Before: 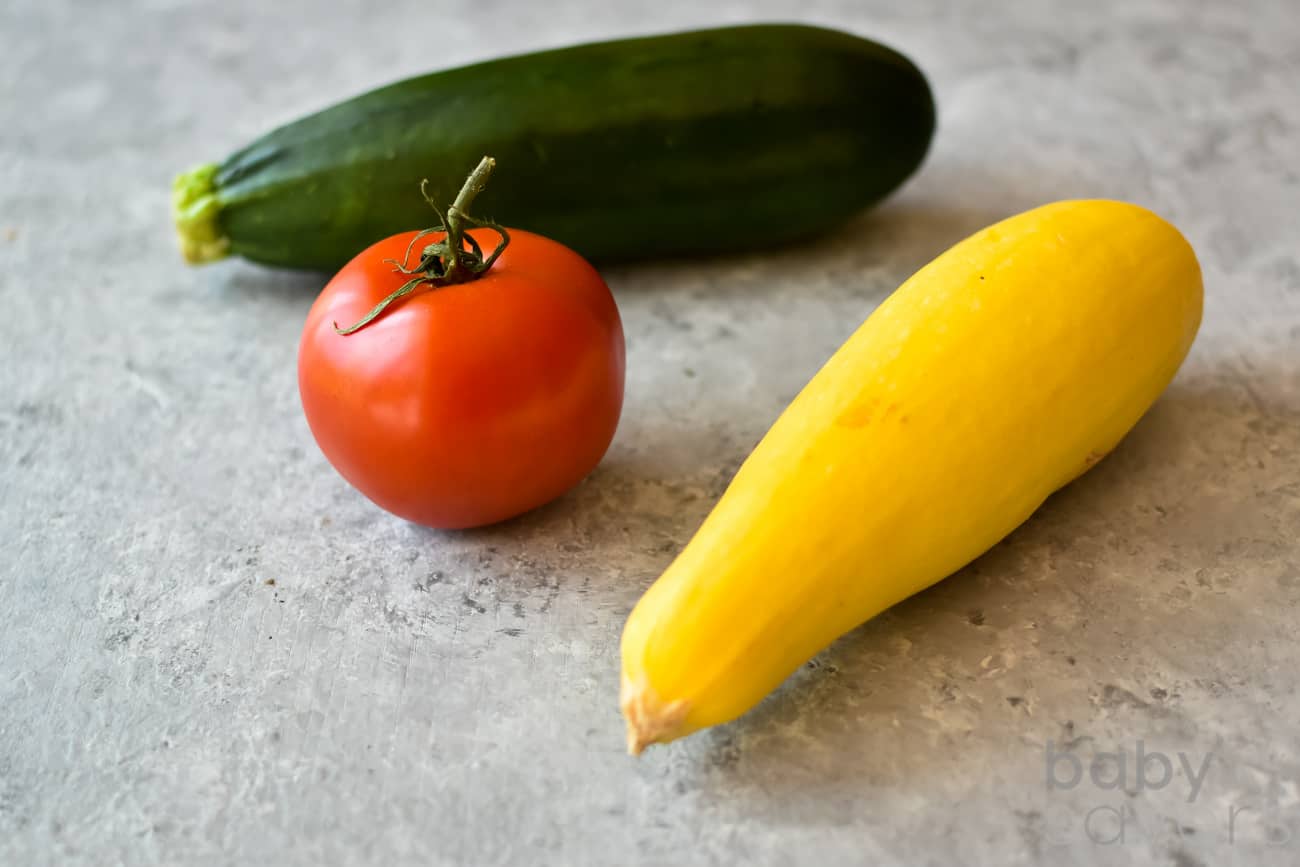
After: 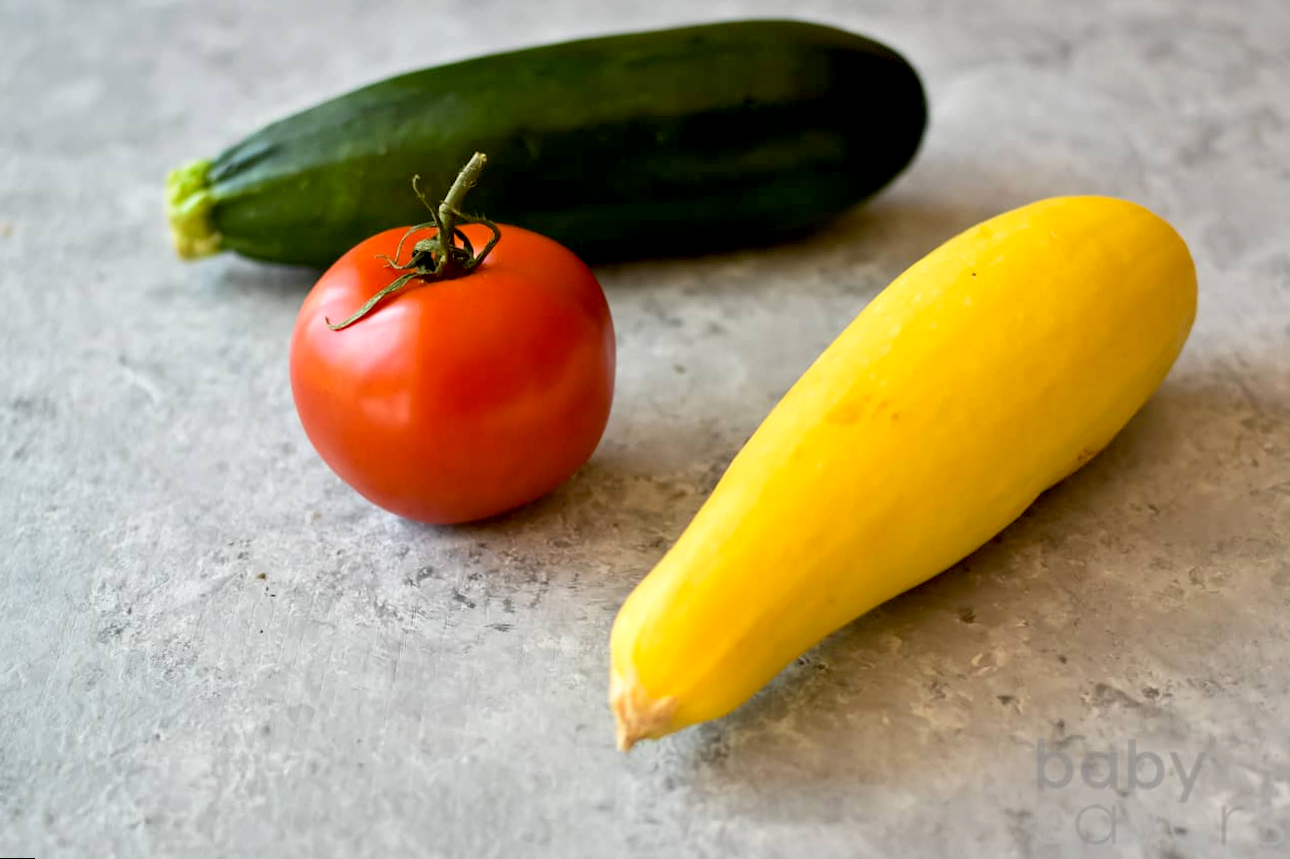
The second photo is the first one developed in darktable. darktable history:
rotate and perspective: rotation 0.192°, lens shift (horizontal) -0.015, crop left 0.005, crop right 0.996, crop top 0.006, crop bottom 0.99
exposure: black level correction 0.007, exposure 0.093 EV, compensate highlight preservation false
